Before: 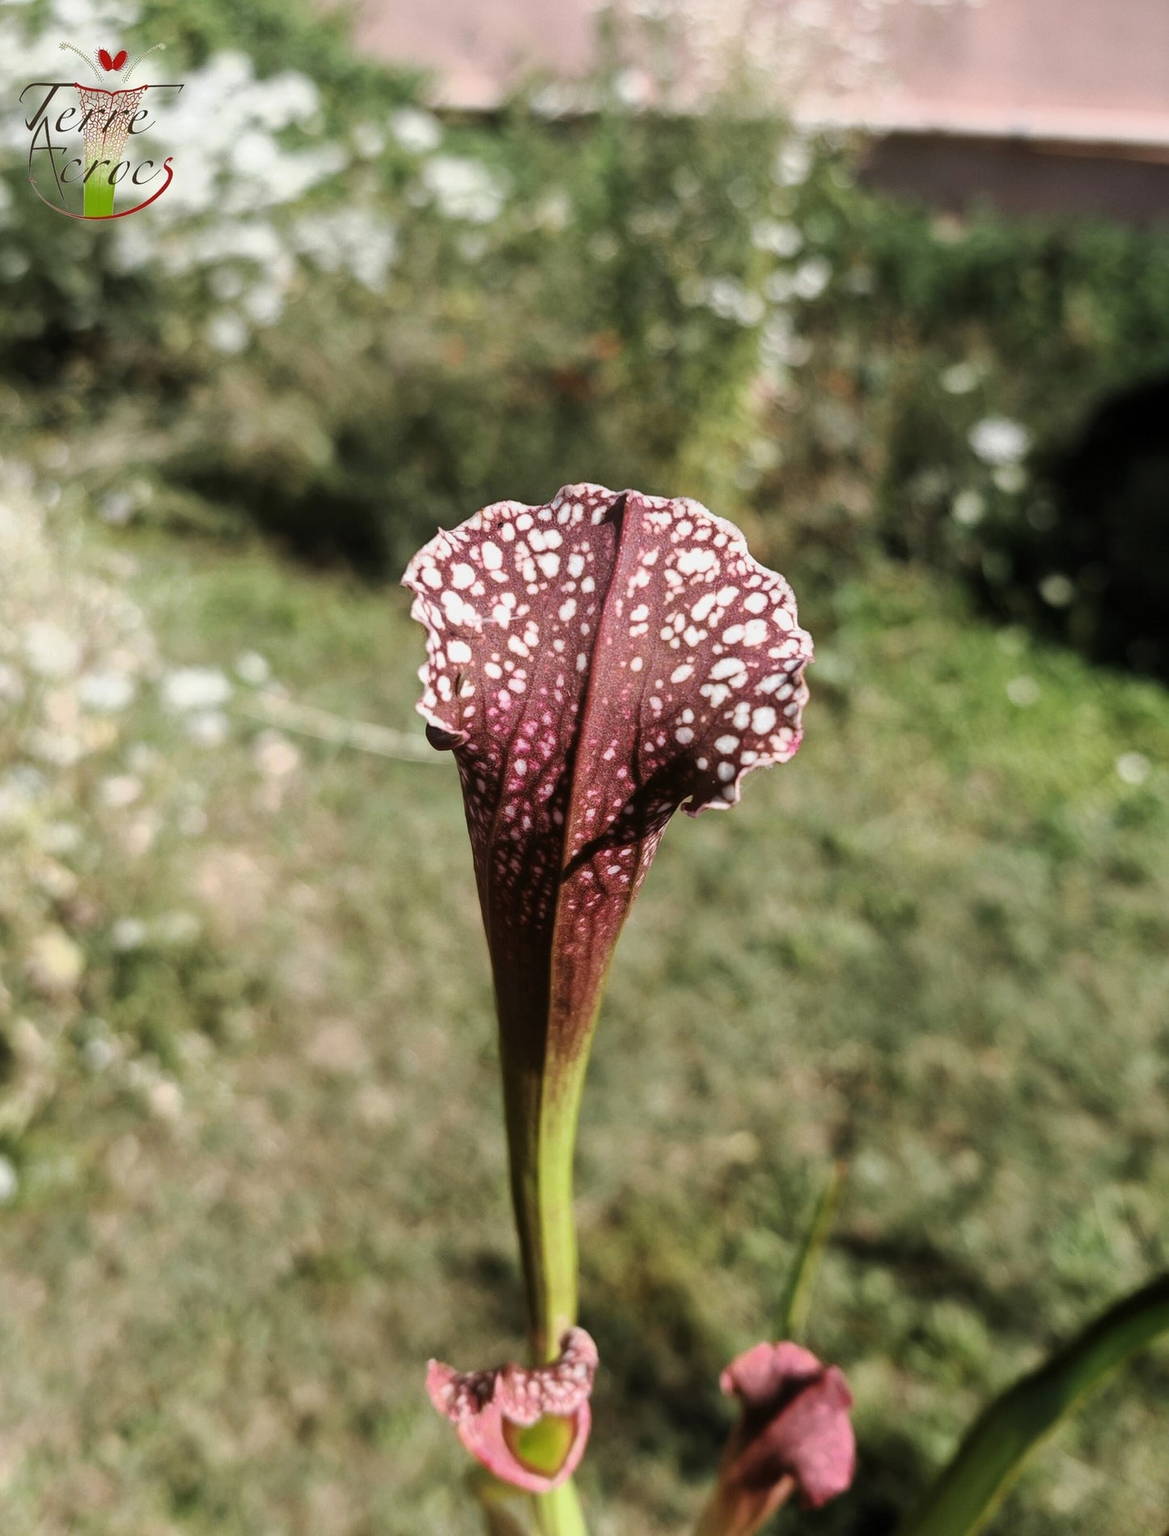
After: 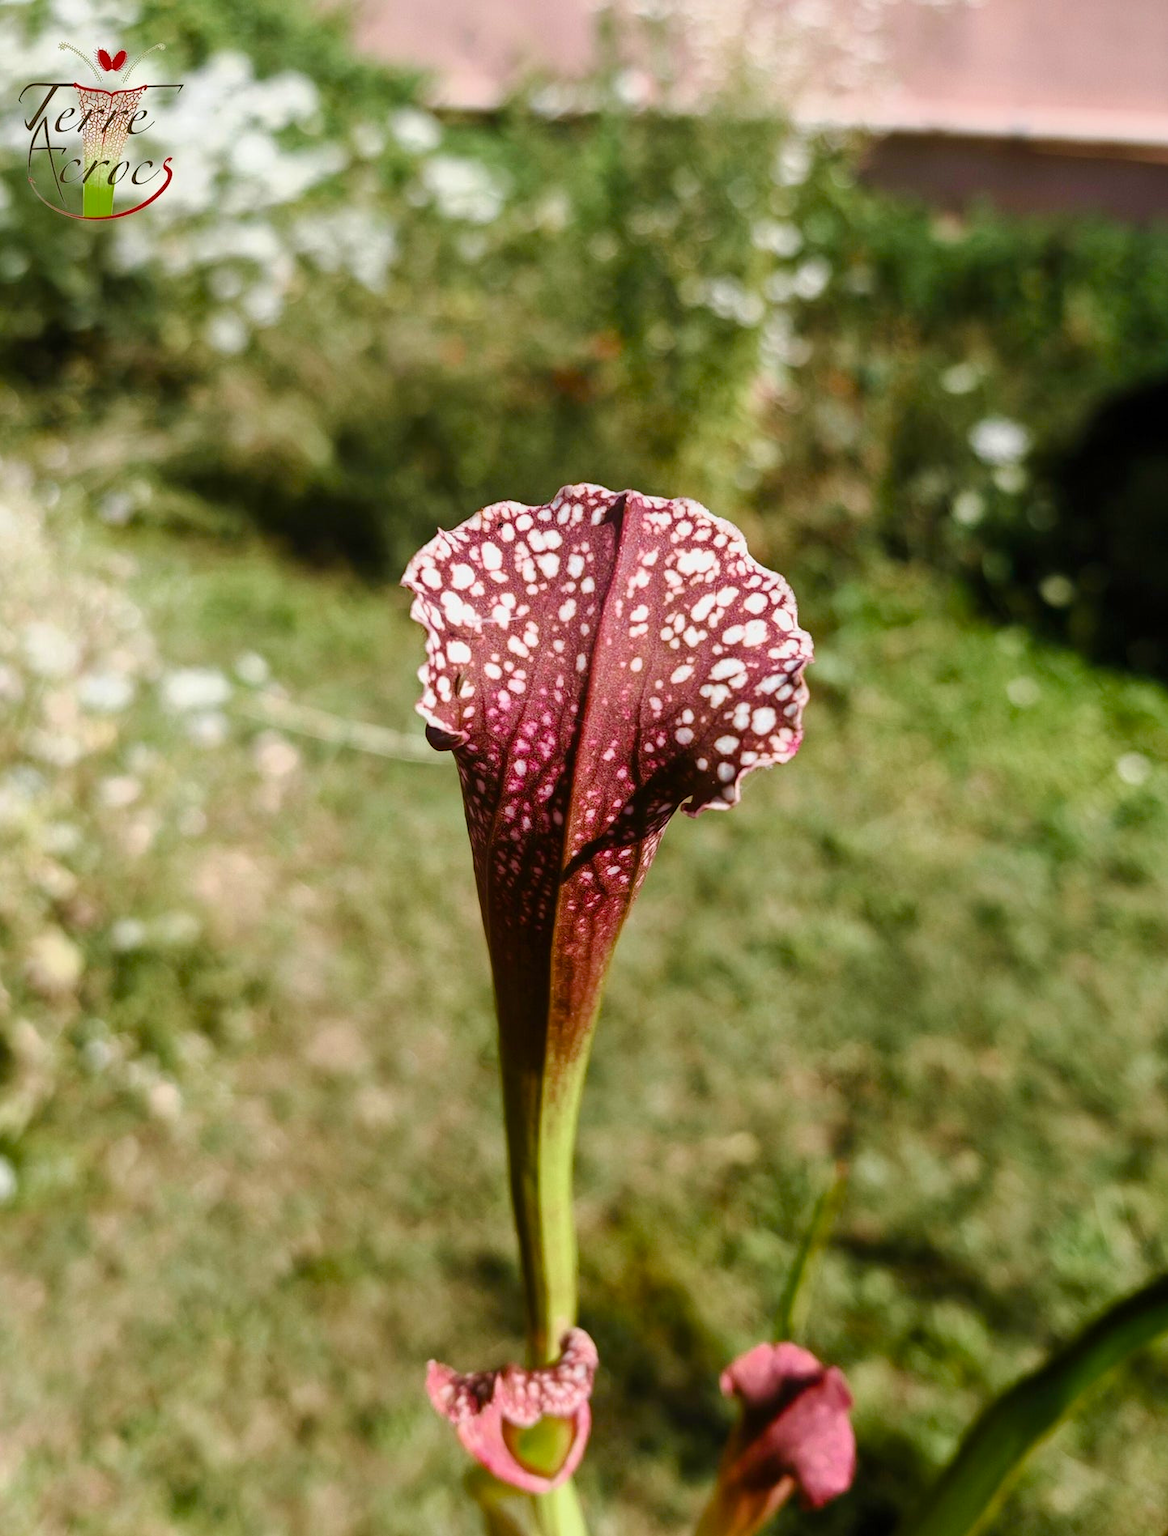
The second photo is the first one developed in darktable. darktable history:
color balance rgb: perceptual saturation grading › global saturation 20%, perceptual saturation grading › highlights -49.372%, perceptual saturation grading › shadows 25.051%, global vibrance 41.355%
crop: left 0.125%
velvia: on, module defaults
